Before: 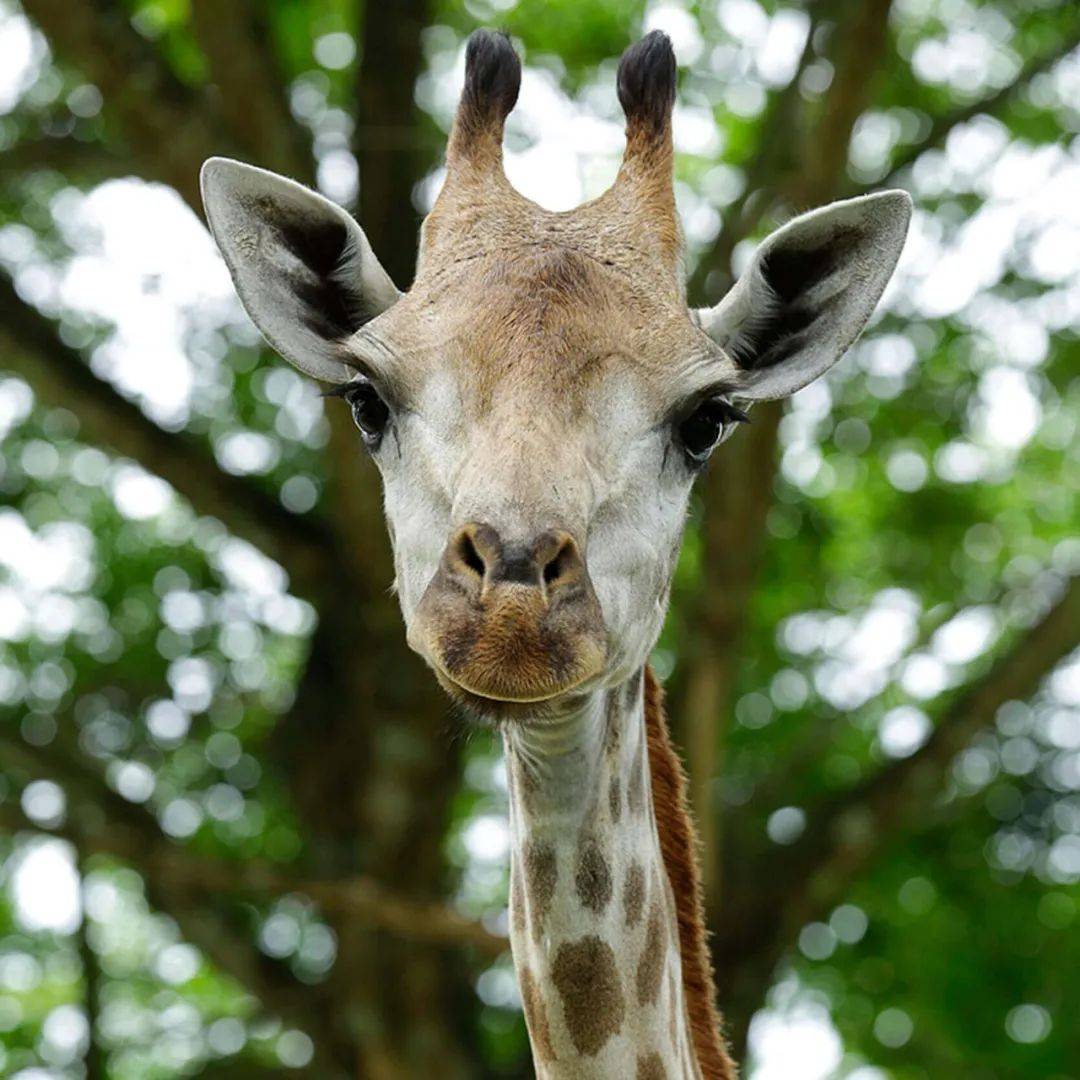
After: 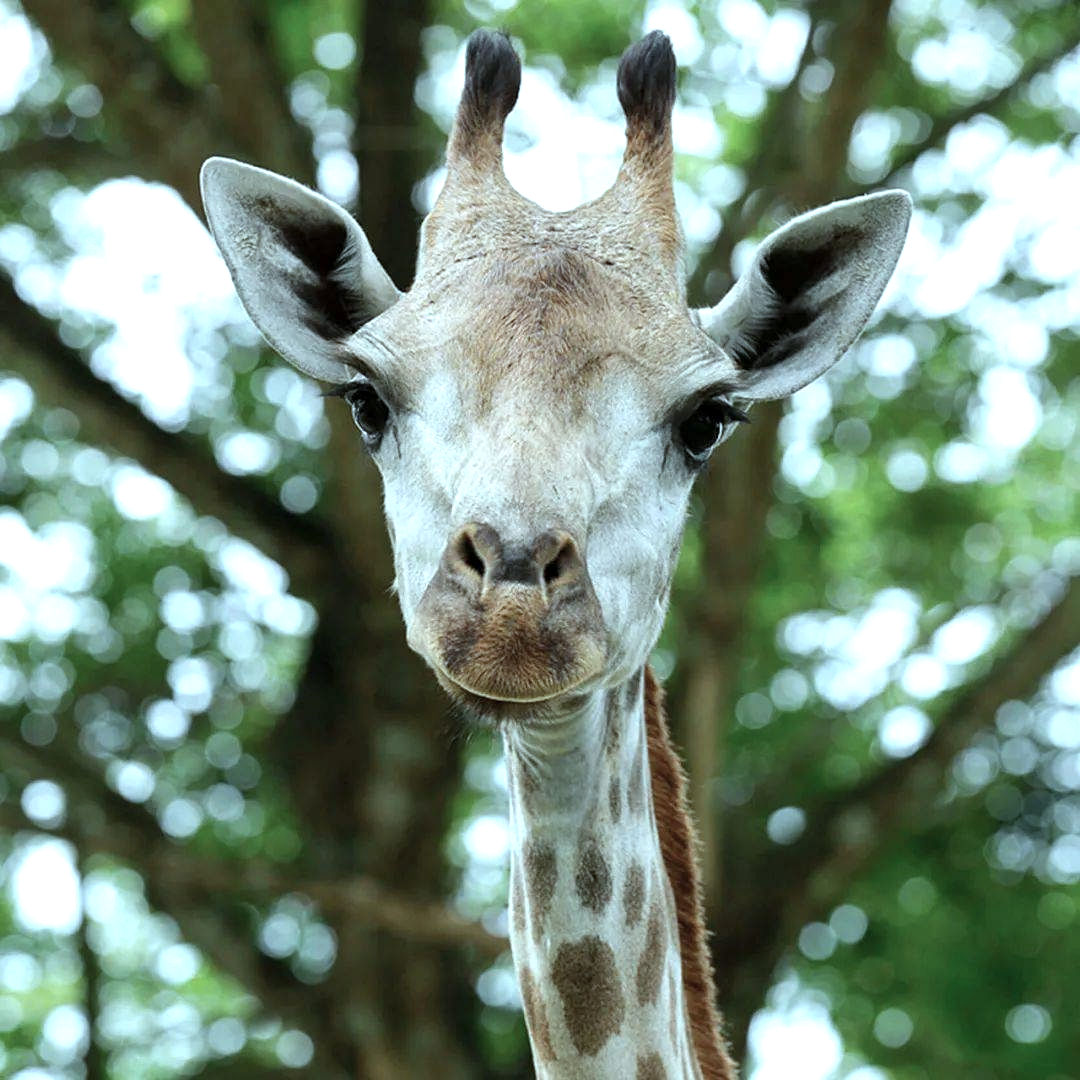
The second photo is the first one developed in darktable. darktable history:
color correction: highlights a* -12.29, highlights b* -17.34, saturation 0.71
exposure: black level correction 0.001, exposure 0.5 EV, compensate highlight preservation false
